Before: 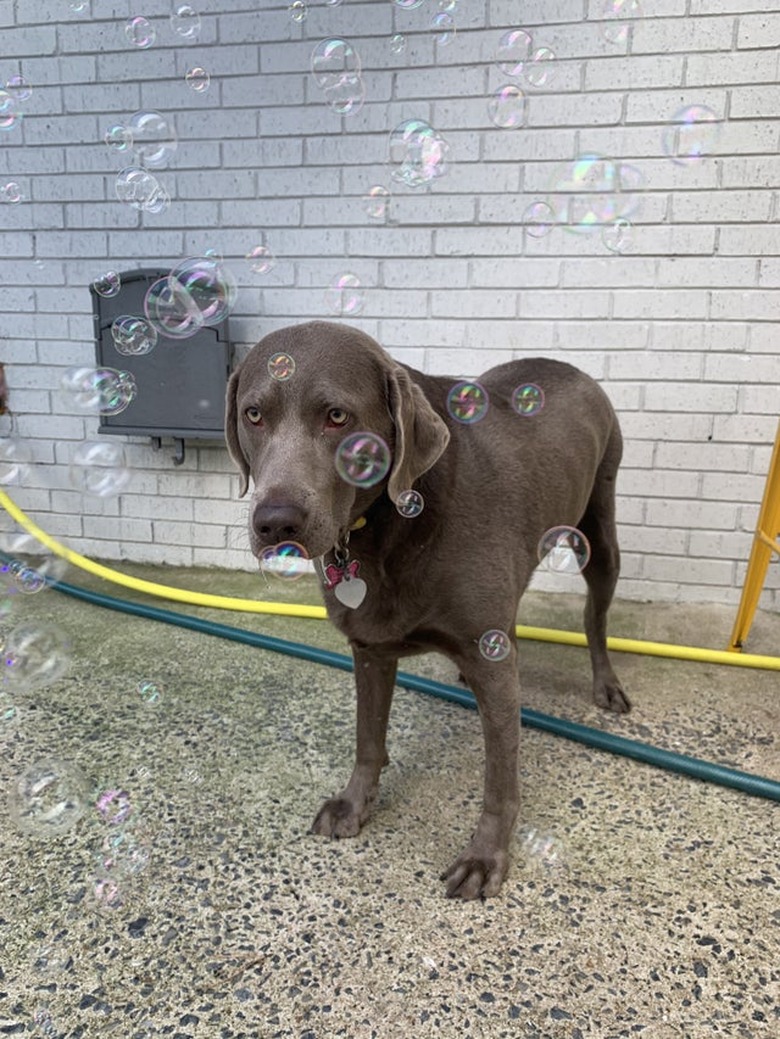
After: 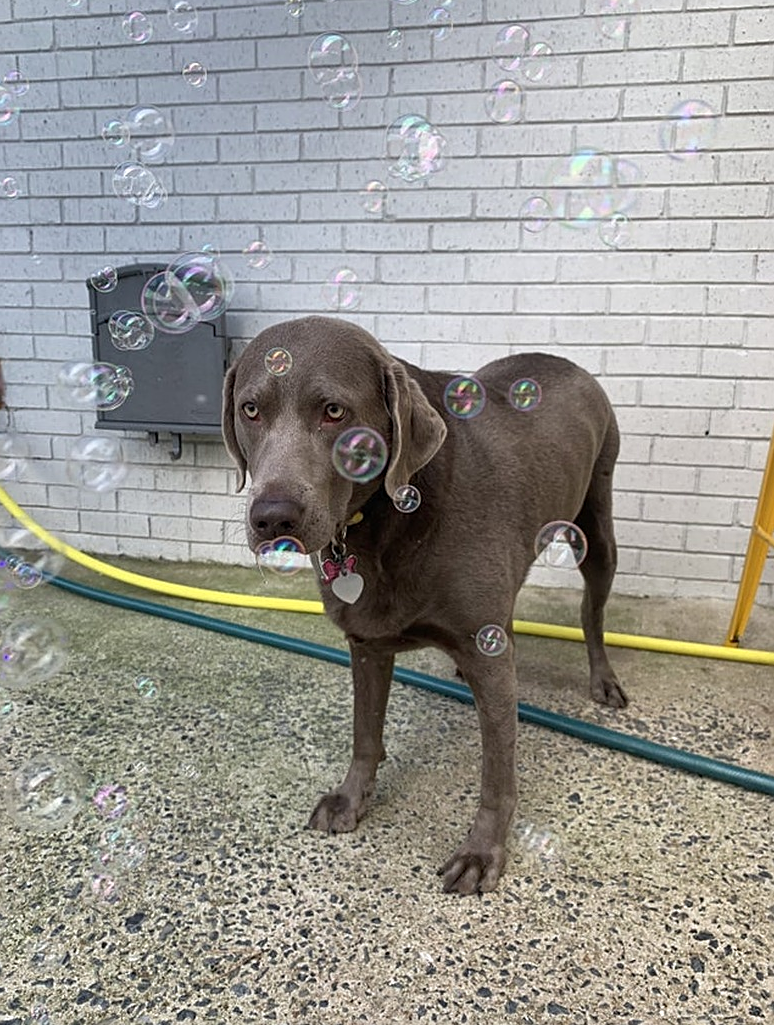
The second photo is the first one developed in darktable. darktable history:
crop: left 0.479%, top 0.486%, right 0.175%, bottom 0.828%
sharpen: on, module defaults
